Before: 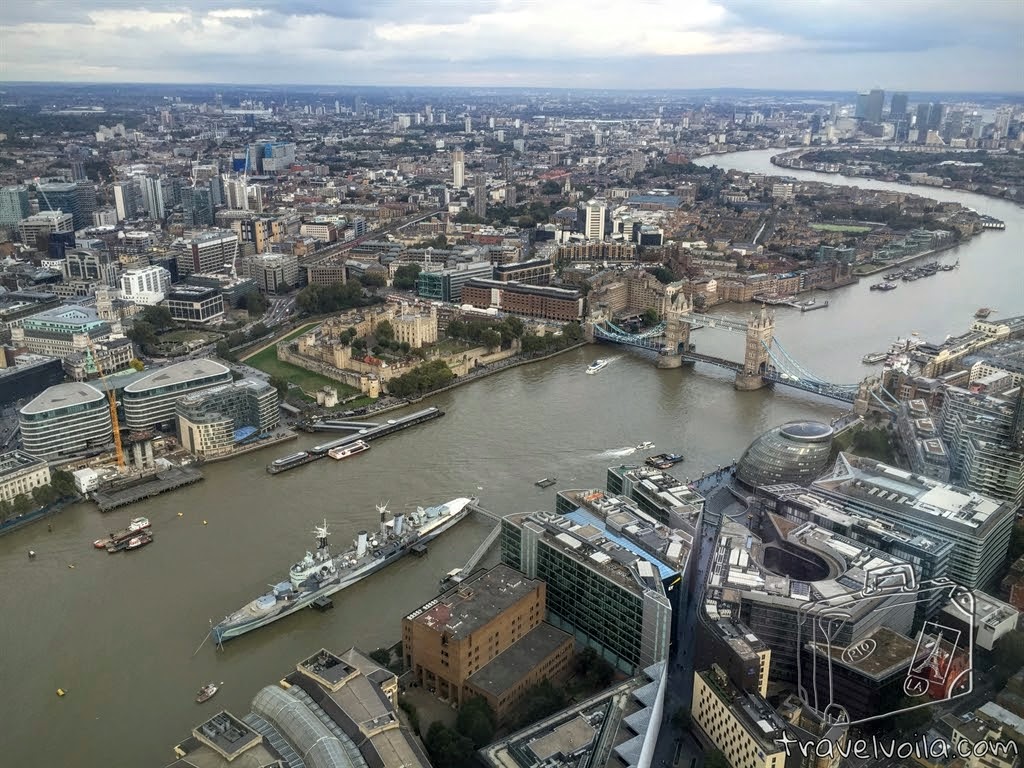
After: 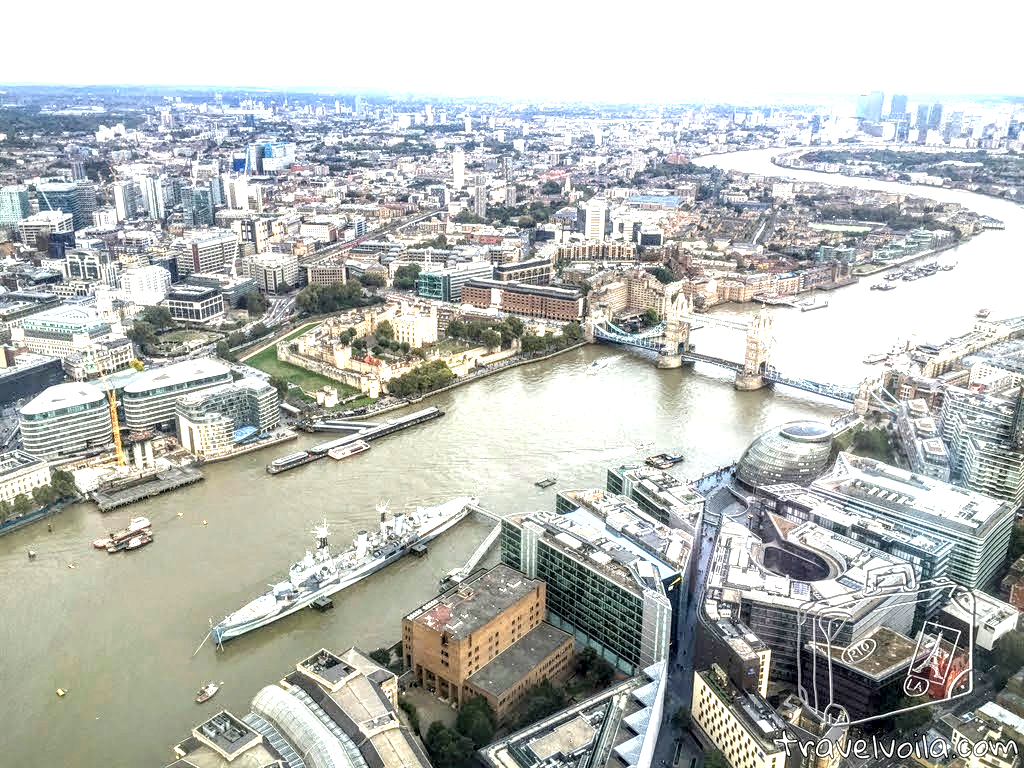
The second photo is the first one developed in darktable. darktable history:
local contrast: detail 150%
exposure: black level correction 0, exposure 1.744 EV, compensate highlight preservation false
